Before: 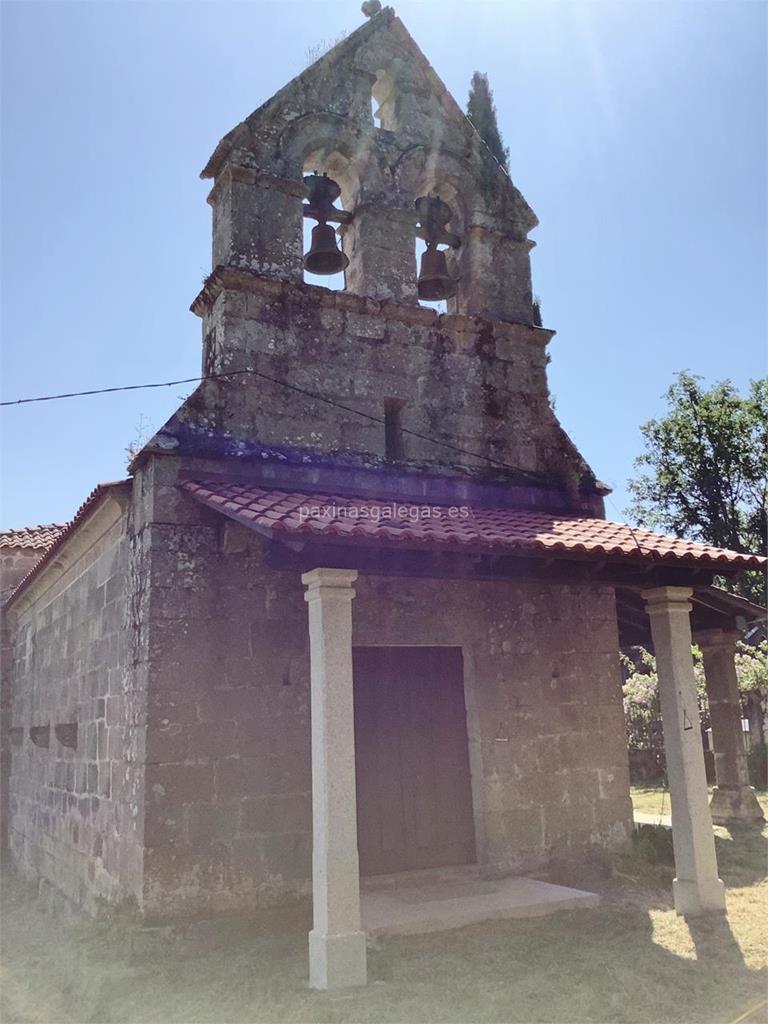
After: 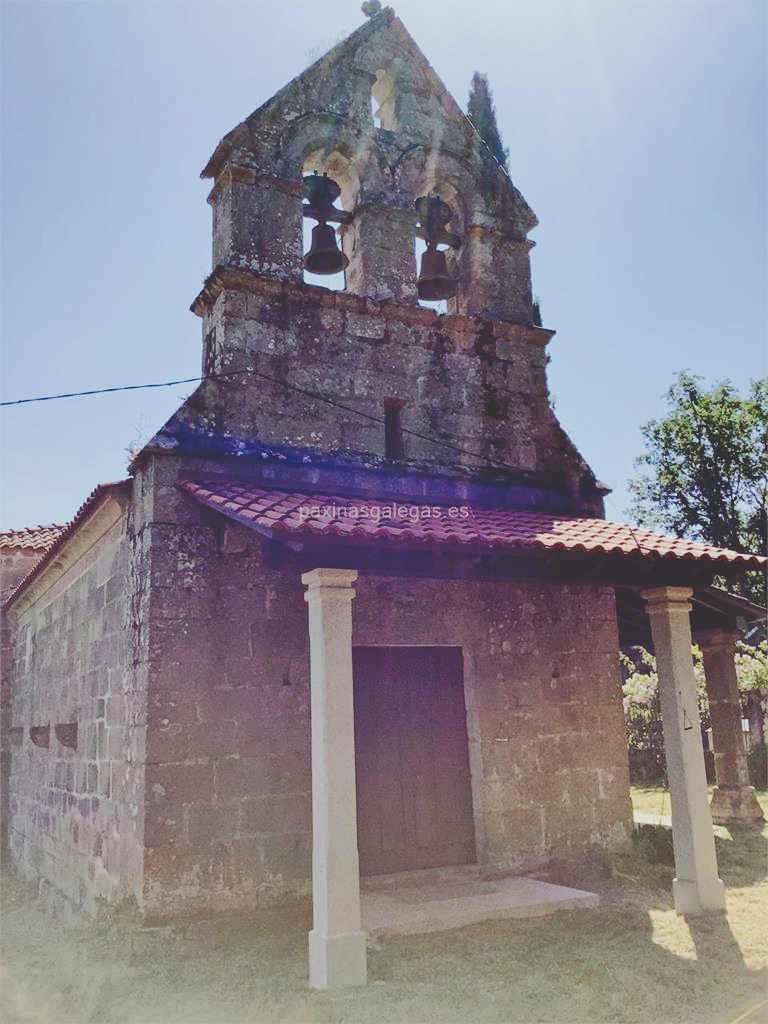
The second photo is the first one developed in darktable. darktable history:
color balance rgb: perceptual saturation grading › global saturation 10%, global vibrance 10%
tone equalizer: -8 EV 0.25 EV, -7 EV 0.417 EV, -6 EV 0.417 EV, -5 EV 0.25 EV, -3 EV -0.25 EV, -2 EV -0.417 EV, -1 EV -0.417 EV, +0 EV -0.25 EV, edges refinement/feathering 500, mask exposure compensation -1.57 EV, preserve details guided filter
tone curve: curves: ch0 [(0, 0) (0.003, 0.195) (0.011, 0.196) (0.025, 0.196) (0.044, 0.196) (0.069, 0.196) (0.1, 0.196) (0.136, 0.197) (0.177, 0.207) (0.224, 0.224) (0.277, 0.268) (0.335, 0.336) (0.399, 0.424) (0.468, 0.533) (0.543, 0.632) (0.623, 0.715) (0.709, 0.789) (0.801, 0.85) (0.898, 0.906) (1, 1)], preserve colors none
